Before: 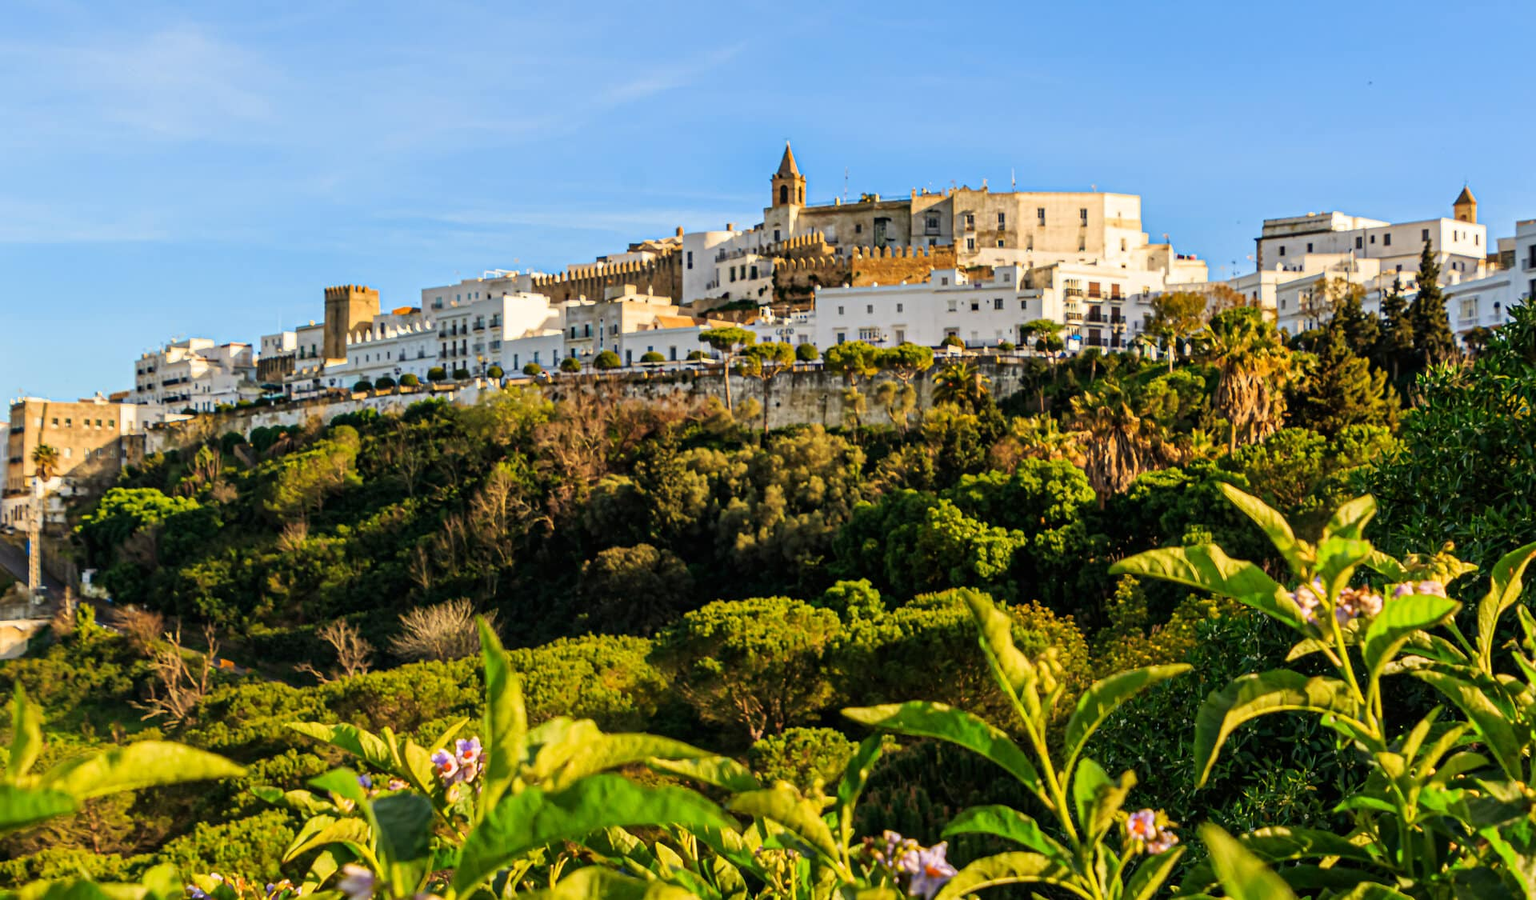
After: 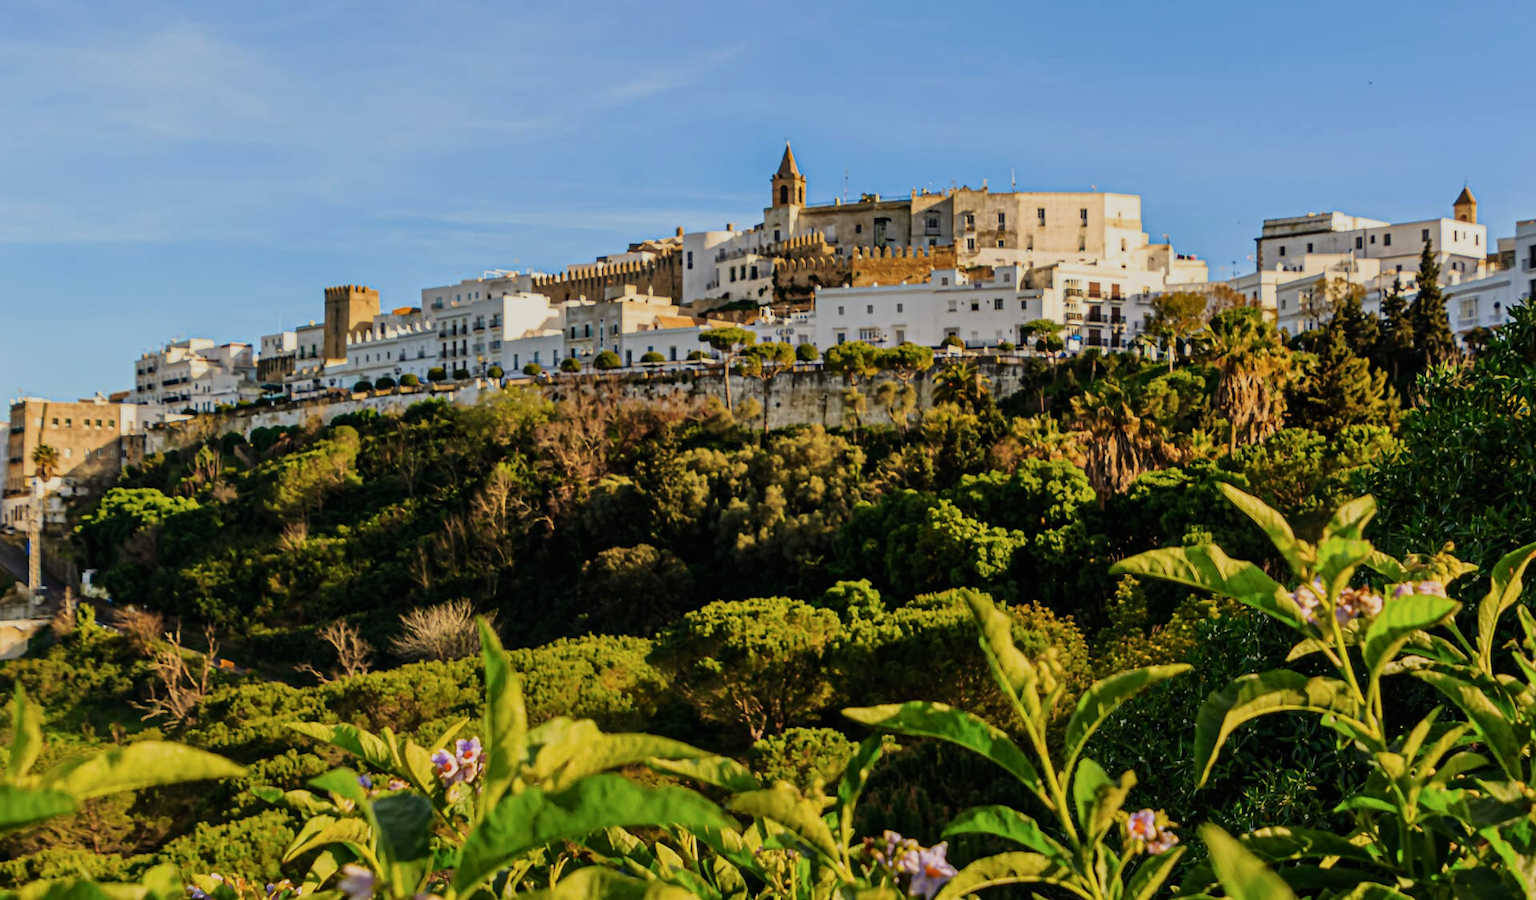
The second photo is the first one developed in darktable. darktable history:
exposure: black level correction 0, exposure 1.3 EV, compensate exposure bias true, compensate highlight preservation false
tone equalizer: -8 EV -2 EV, -7 EV -2 EV, -6 EV -2 EV, -5 EV -2 EV, -4 EV -2 EV, -3 EV -2 EV, -2 EV -2 EV, -1 EV -1.63 EV, +0 EV -2 EV
contrast brightness saturation: contrast 0.15, brightness 0.05
